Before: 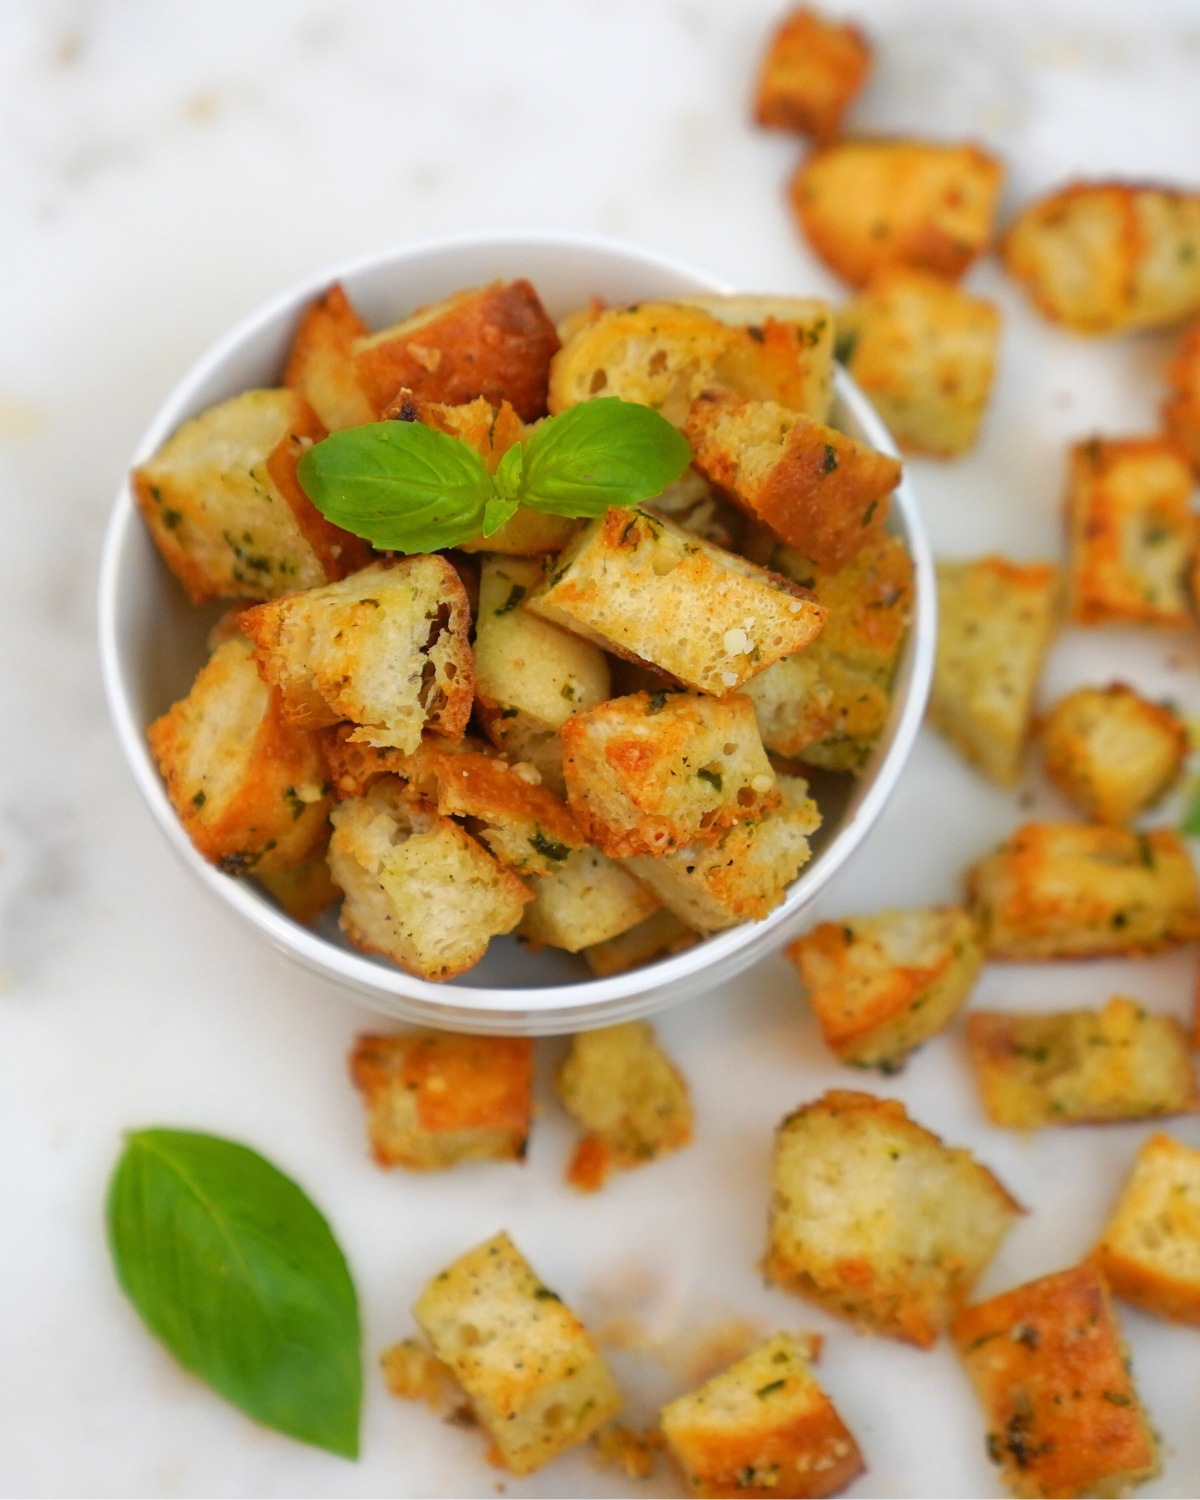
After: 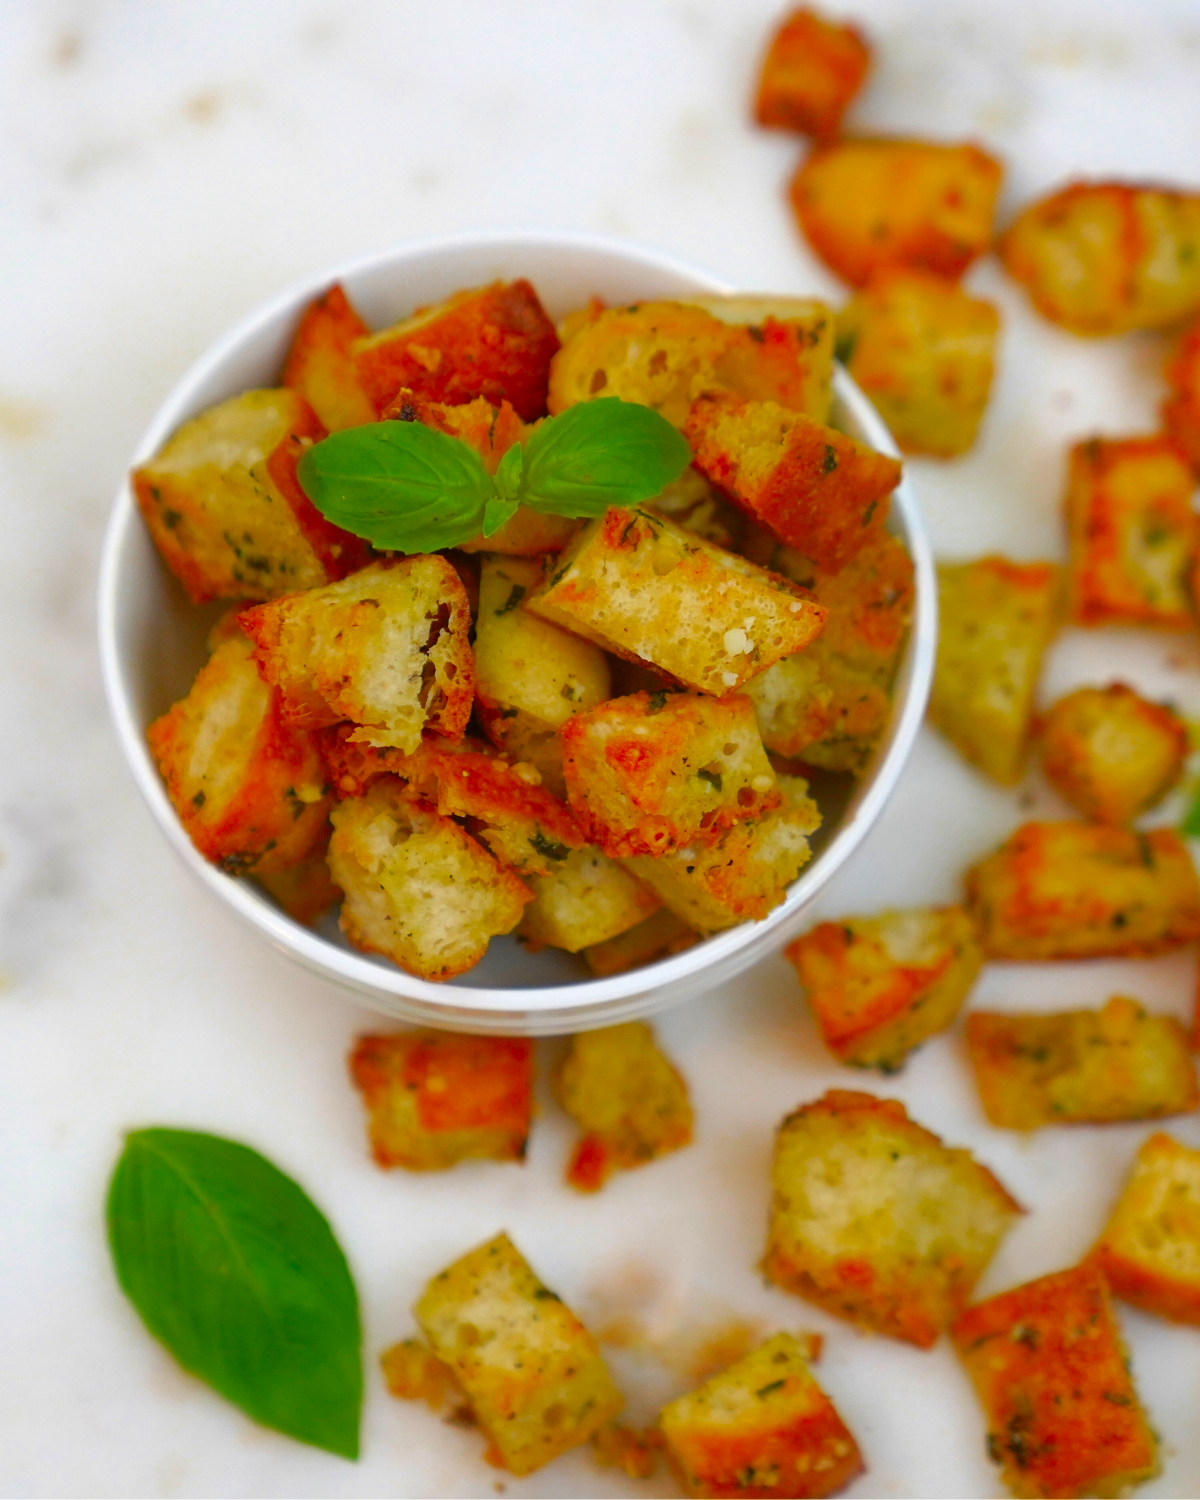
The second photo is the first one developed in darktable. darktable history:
color zones: curves: ch0 [(0, 0.425) (0.143, 0.422) (0.286, 0.42) (0.429, 0.419) (0.571, 0.419) (0.714, 0.42) (0.857, 0.422) (1, 0.425)]; ch1 [(0, 0.666) (0.143, 0.669) (0.286, 0.671) (0.429, 0.67) (0.571, 0.67) (0.714, 0.67) (0.857, 0.67) (1, 0.666)]
